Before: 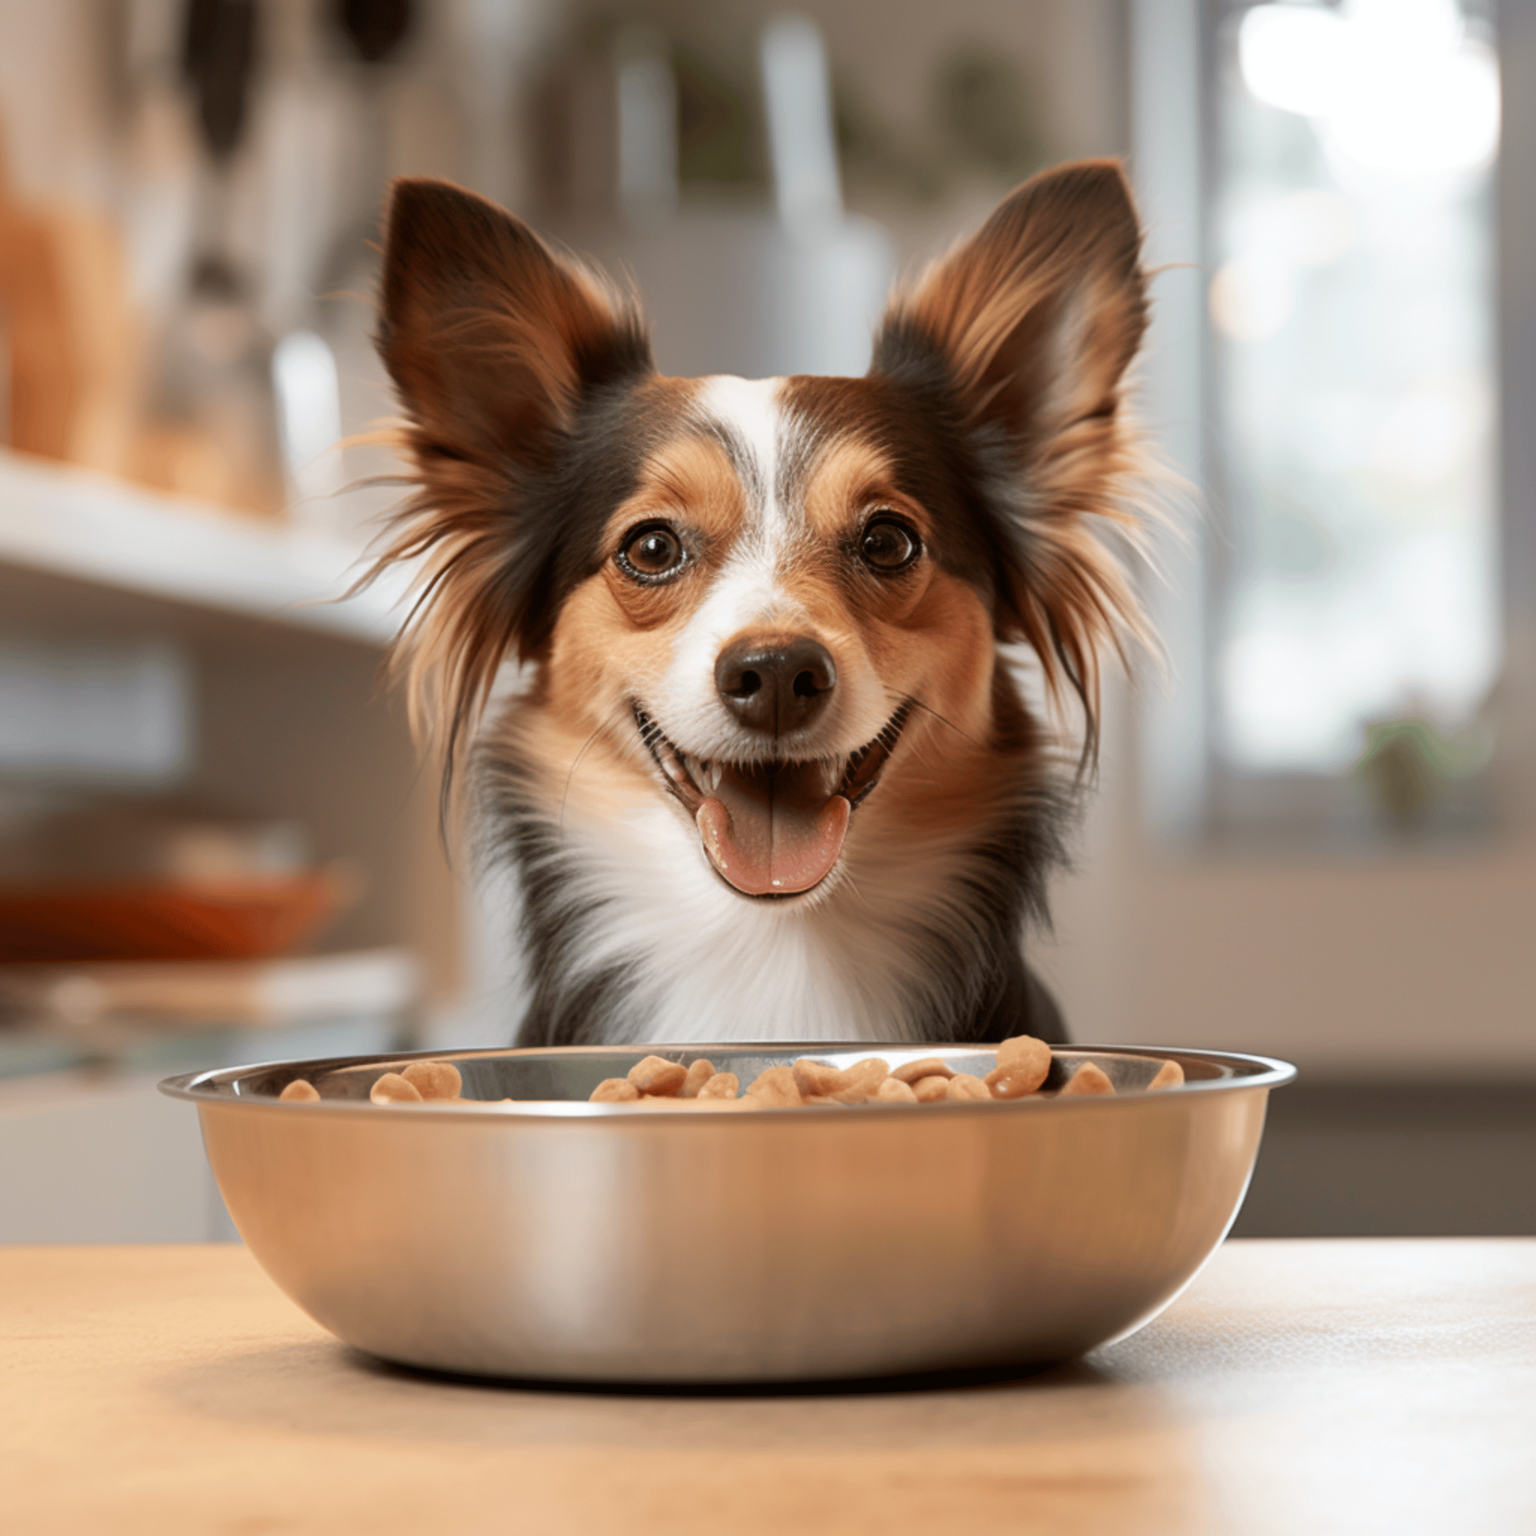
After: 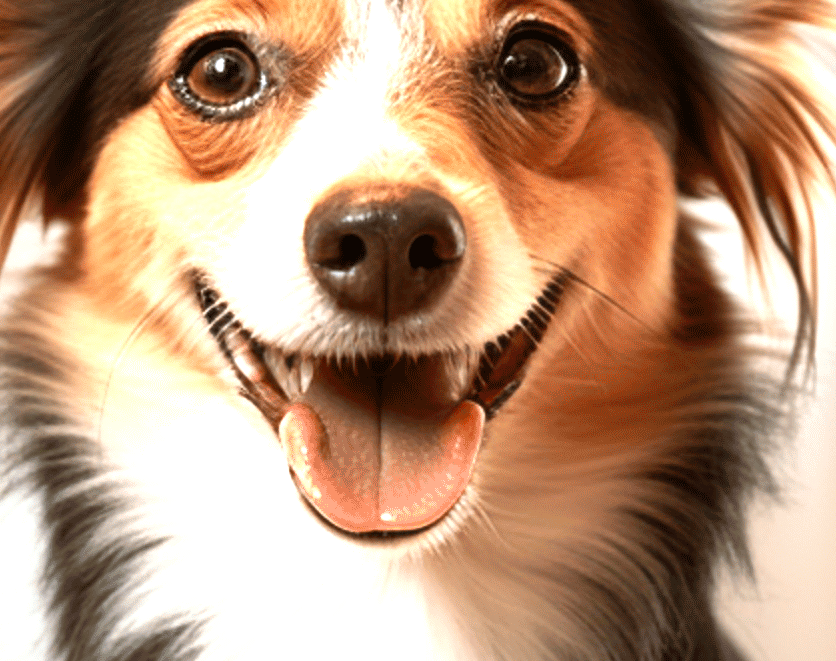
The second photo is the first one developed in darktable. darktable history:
levels: levels [0, 0.352, 0.703]
contrast equalizer: octaves 7, y [[0.5 ×6], [0.5 ×6], [0.5, 0.5, 0.501, 0.545, 0.707, 0.863], [0 ×6], [0 ×6]]
crop: left 31.712%, top 32.232%, right 27.466%, bottom 35.453%
shadows and highlights: radius 125.9, shadows 30.26, highlights -30.82, low approximation 0.01, soften with gaussian
